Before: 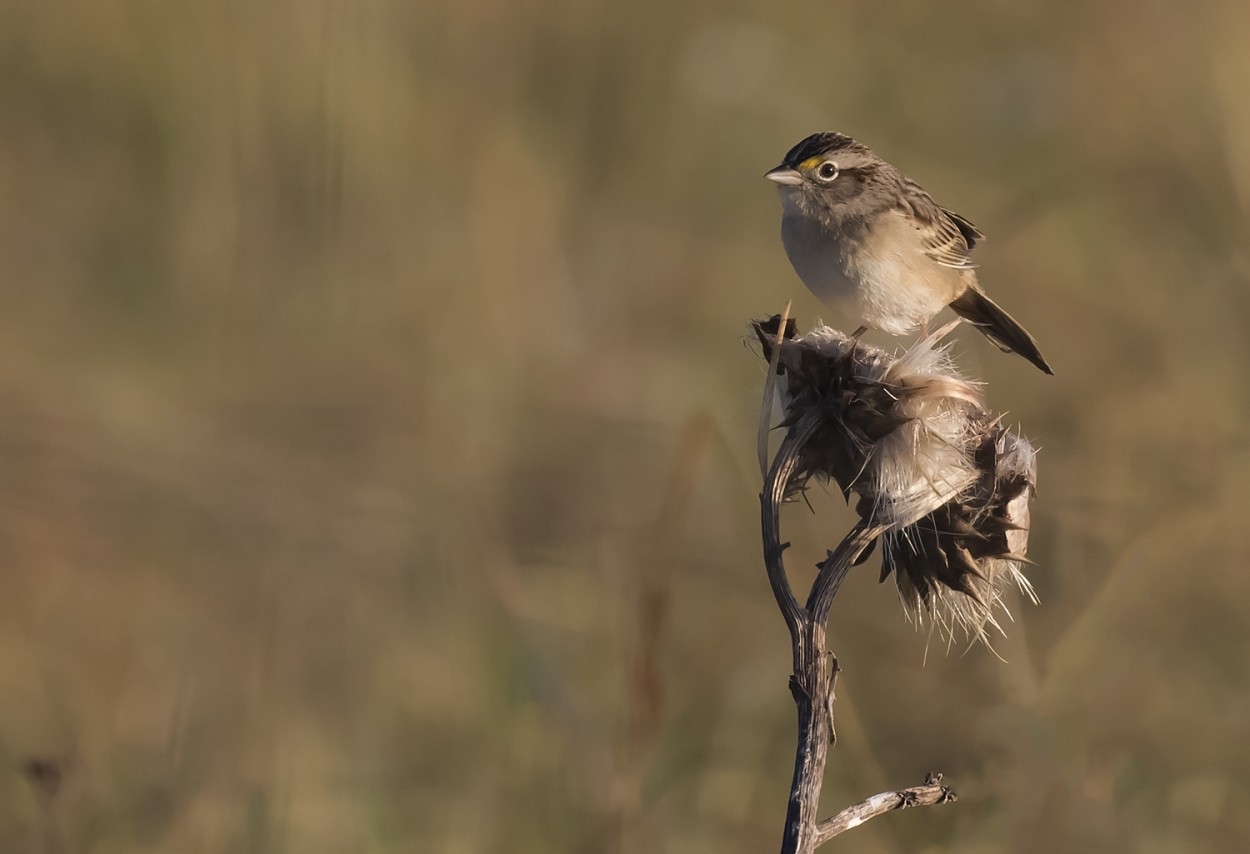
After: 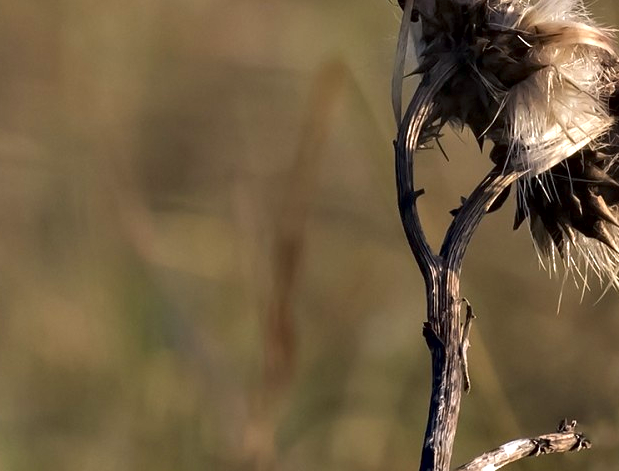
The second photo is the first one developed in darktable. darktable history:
contrast equalizer: octaves 7, y [[0.6 ×6], [0.55 ×6], [0 ×6], [0 ×6], [0 ×6]]
crop: left 29.302%, top 41.347%, right 21.177%, bottom 3.492%
contrast brightness saturation: contrast 0.036, saturation 0.165
